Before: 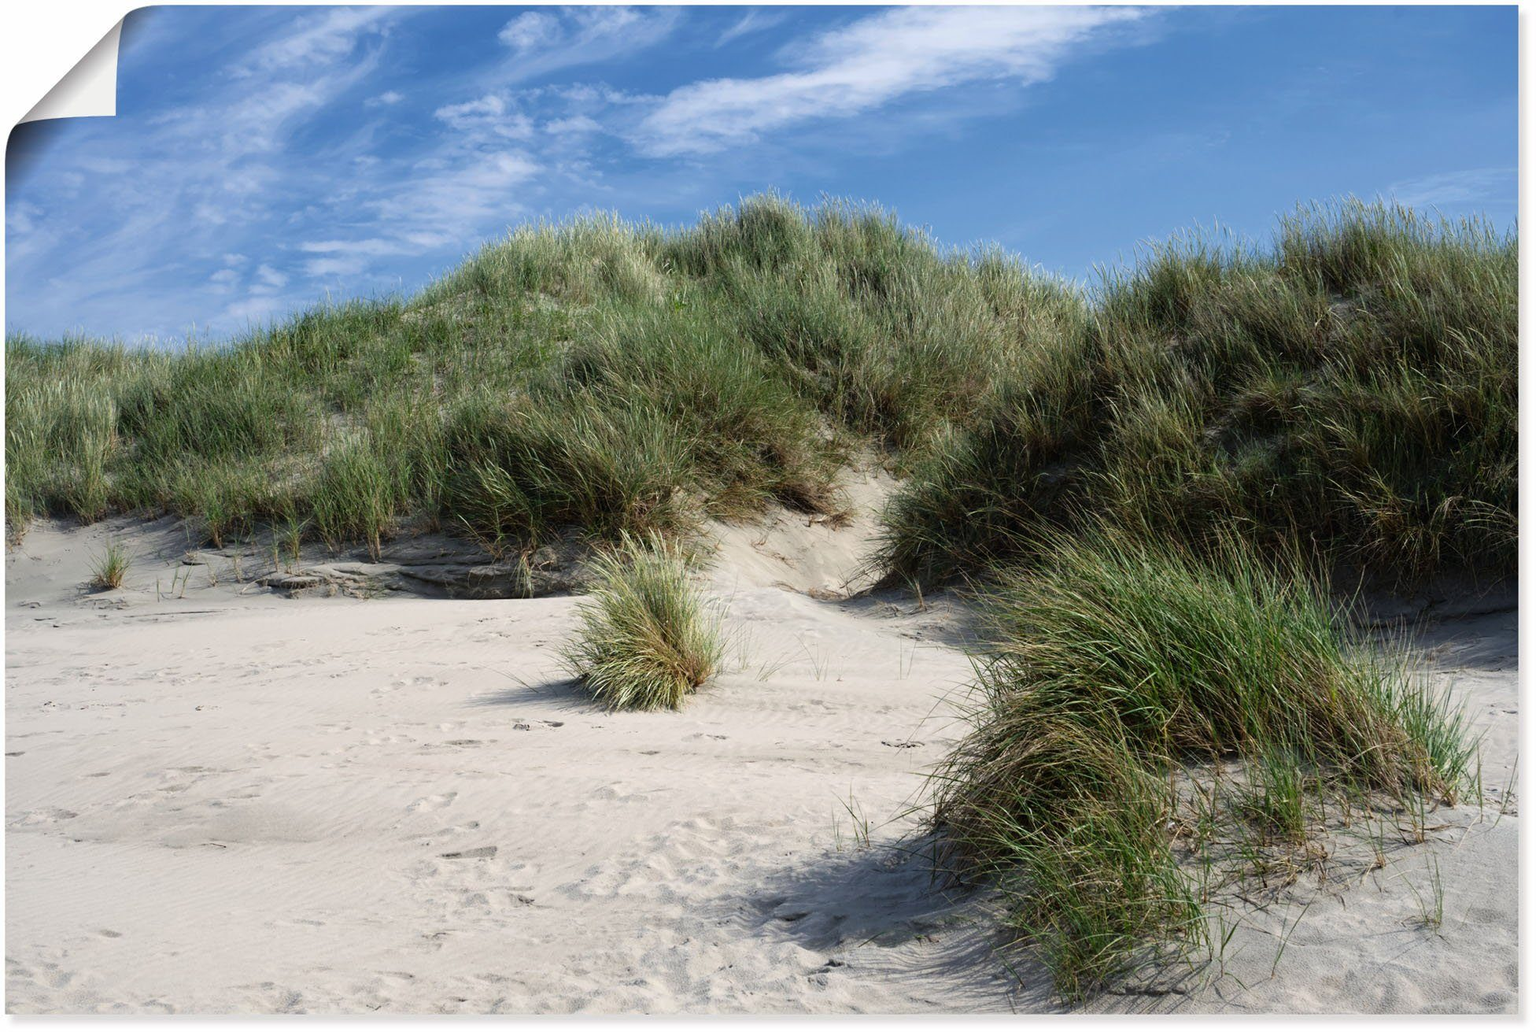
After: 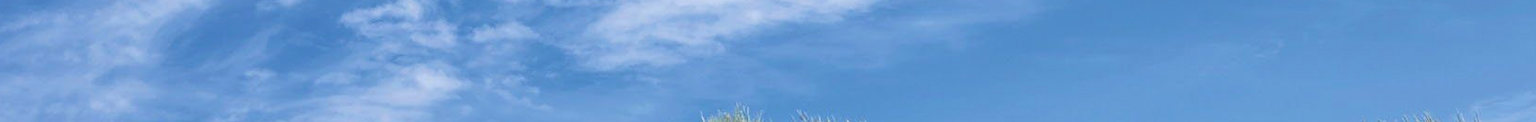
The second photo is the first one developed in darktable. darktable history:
velvia: on, module defaults
crop and rotate: left 9.644%, top 9.491%, right 6.021%, bottom 80.509%
